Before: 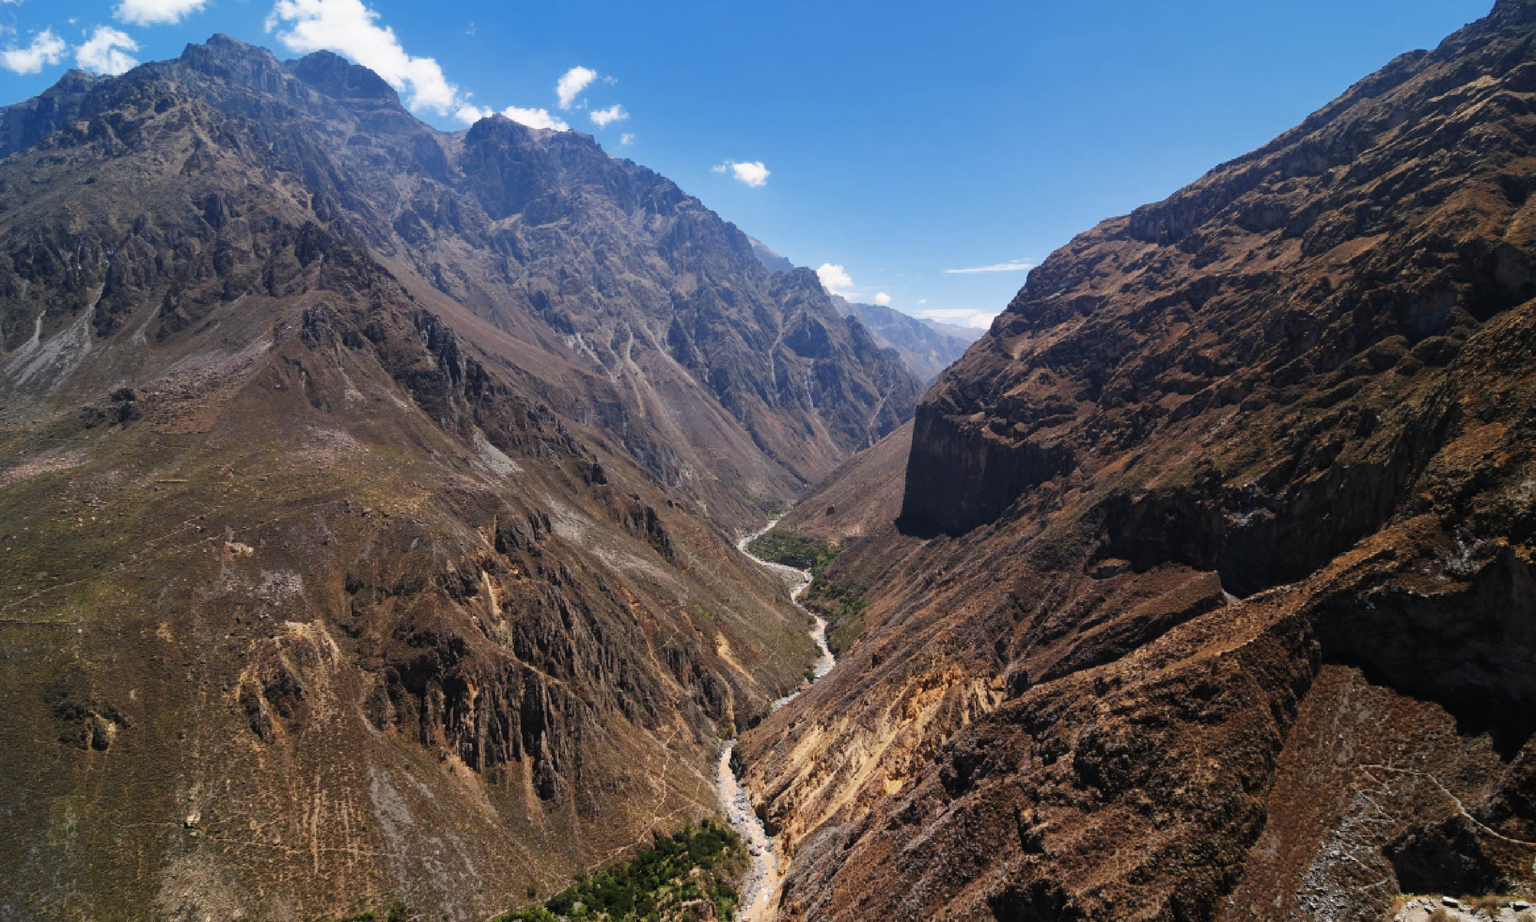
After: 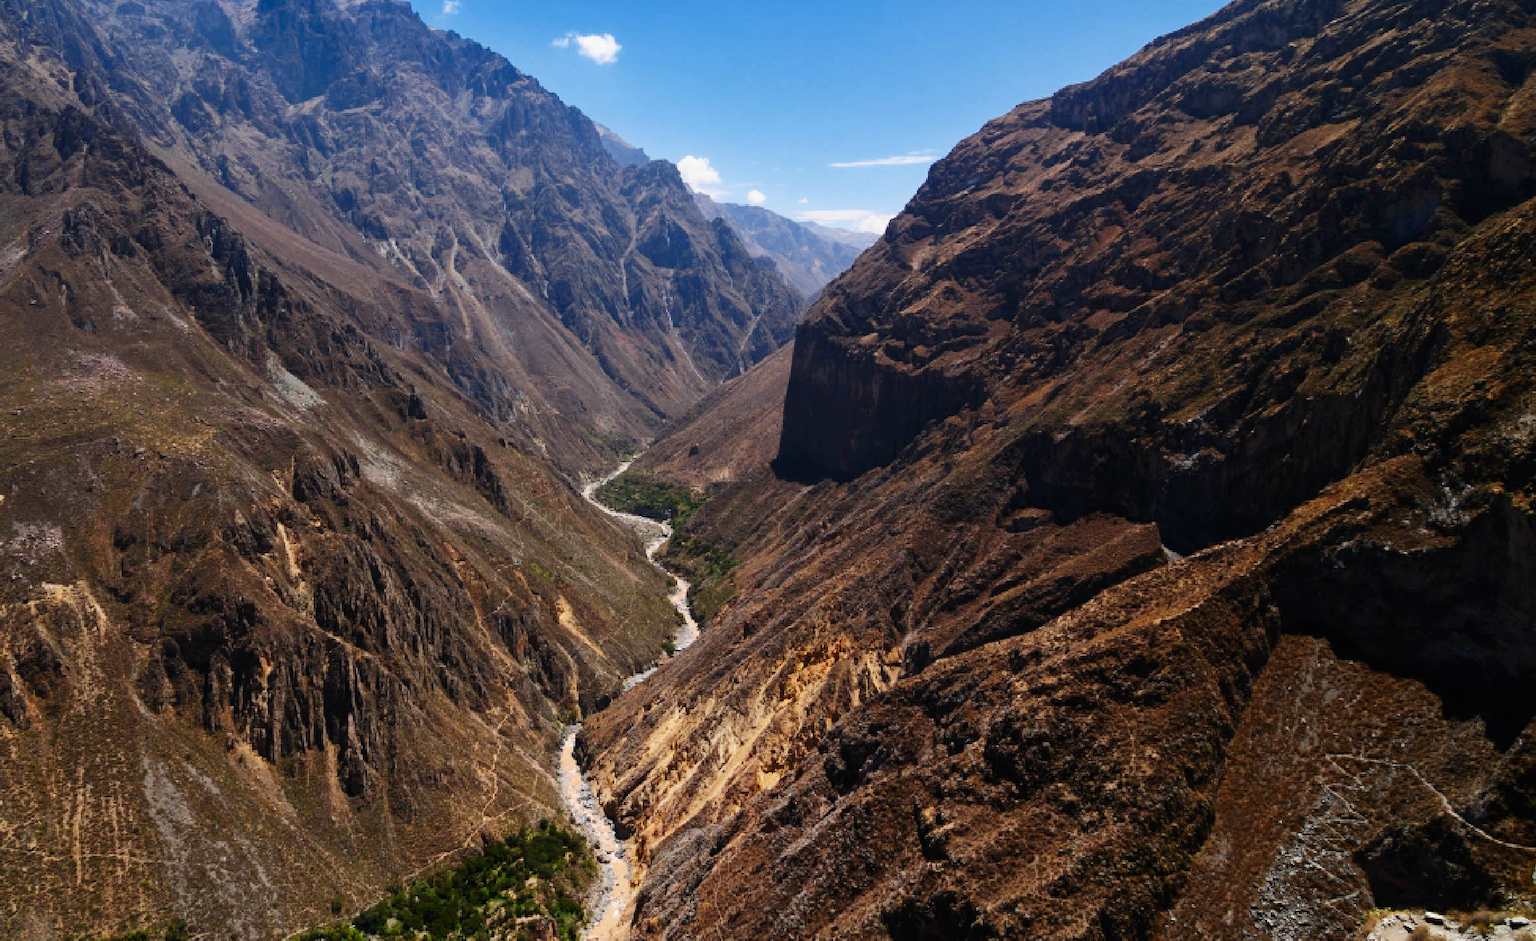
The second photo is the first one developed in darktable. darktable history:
contrast brightness saturation: contrast 0.128, brightness -0.052, saturation 0.154
crop: left 16.294%, top 14.516%
